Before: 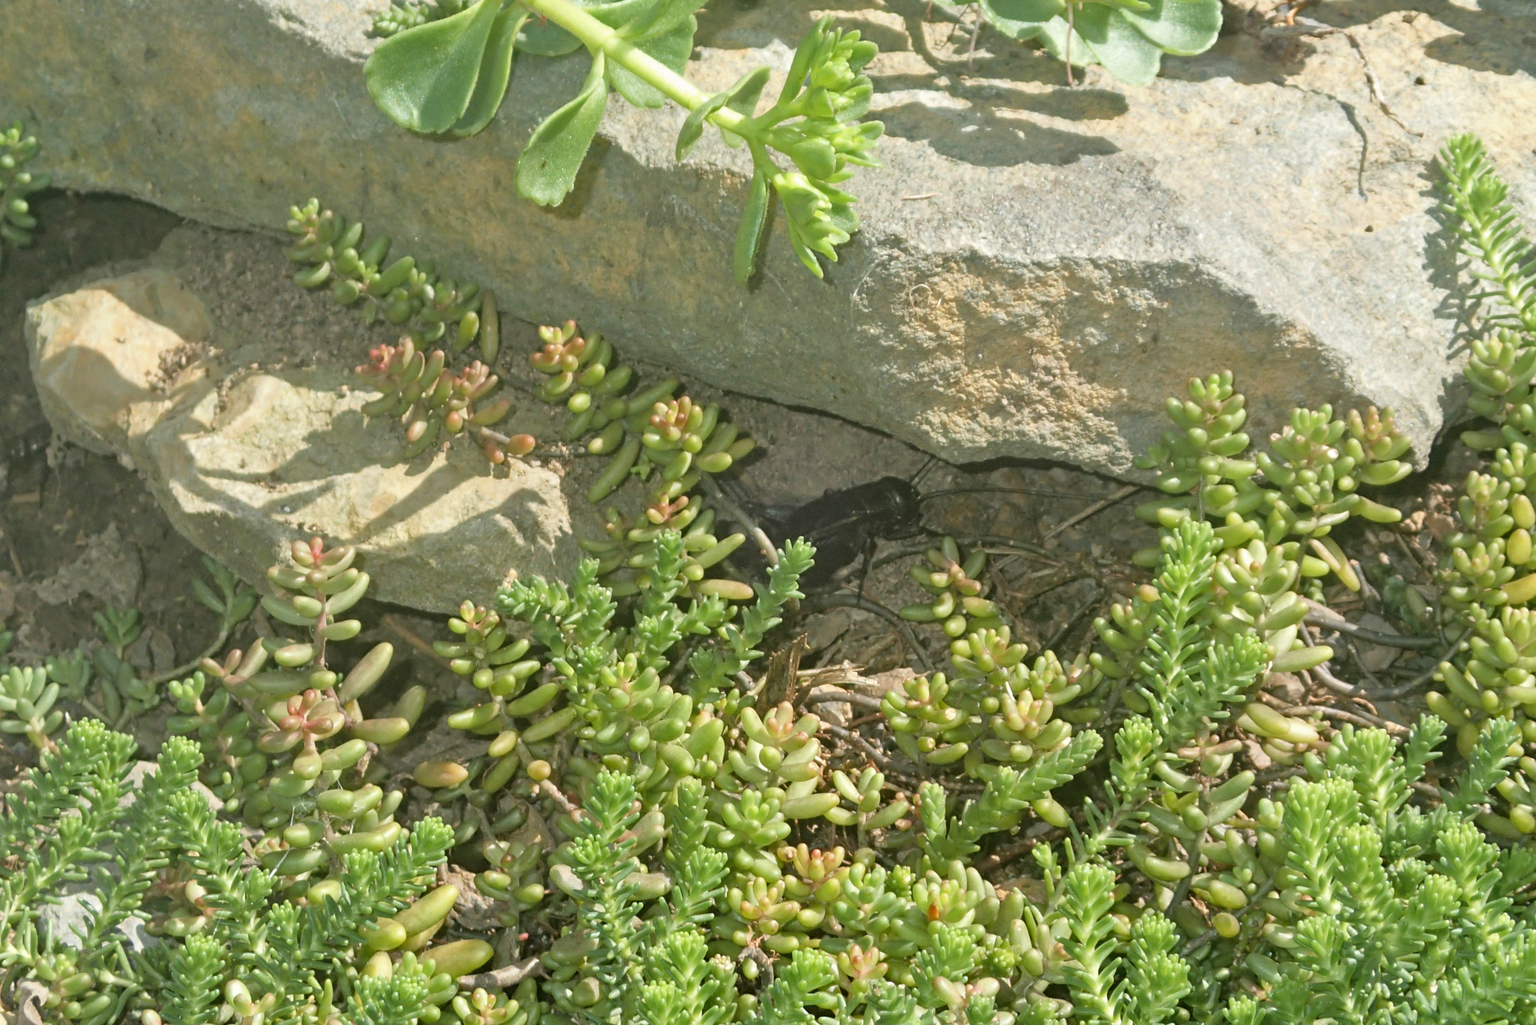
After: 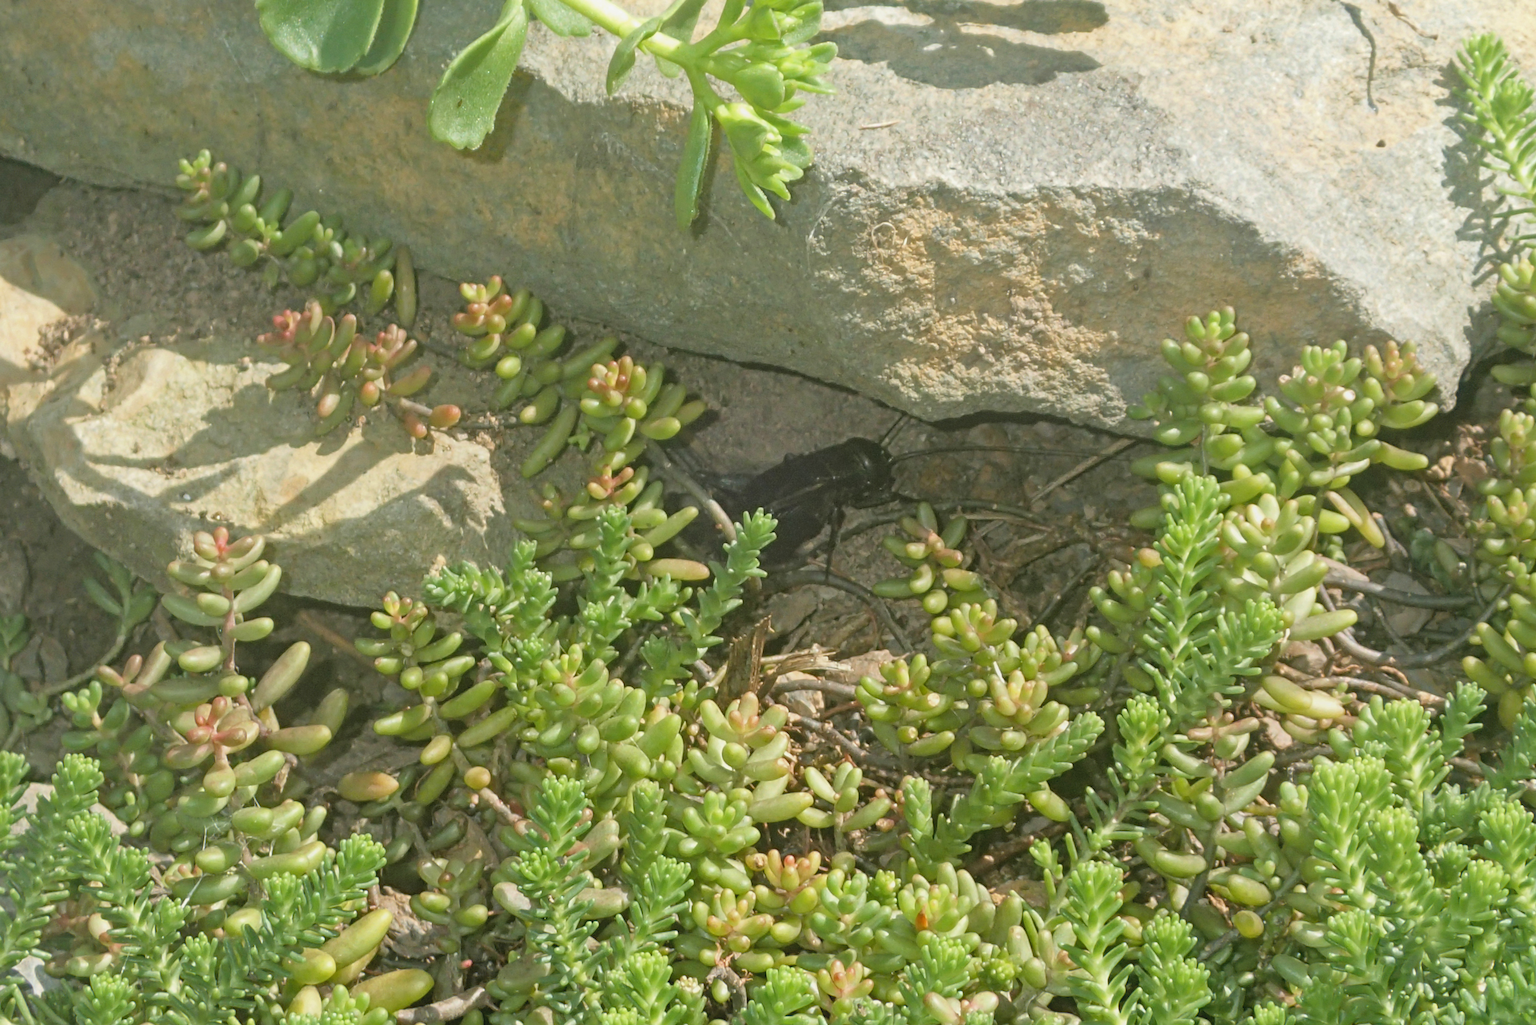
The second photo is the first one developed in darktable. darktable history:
crop and rotate: angle 1.96°, left 5.673%, top 5.673%
contrast equalizer: y [[0.439, 0.44, 0.442, 0.457, 0.493, 0.498], [0.5 ×6], [0.5 ×6], [0 ×6], [0 ×6]], mix 0.59
